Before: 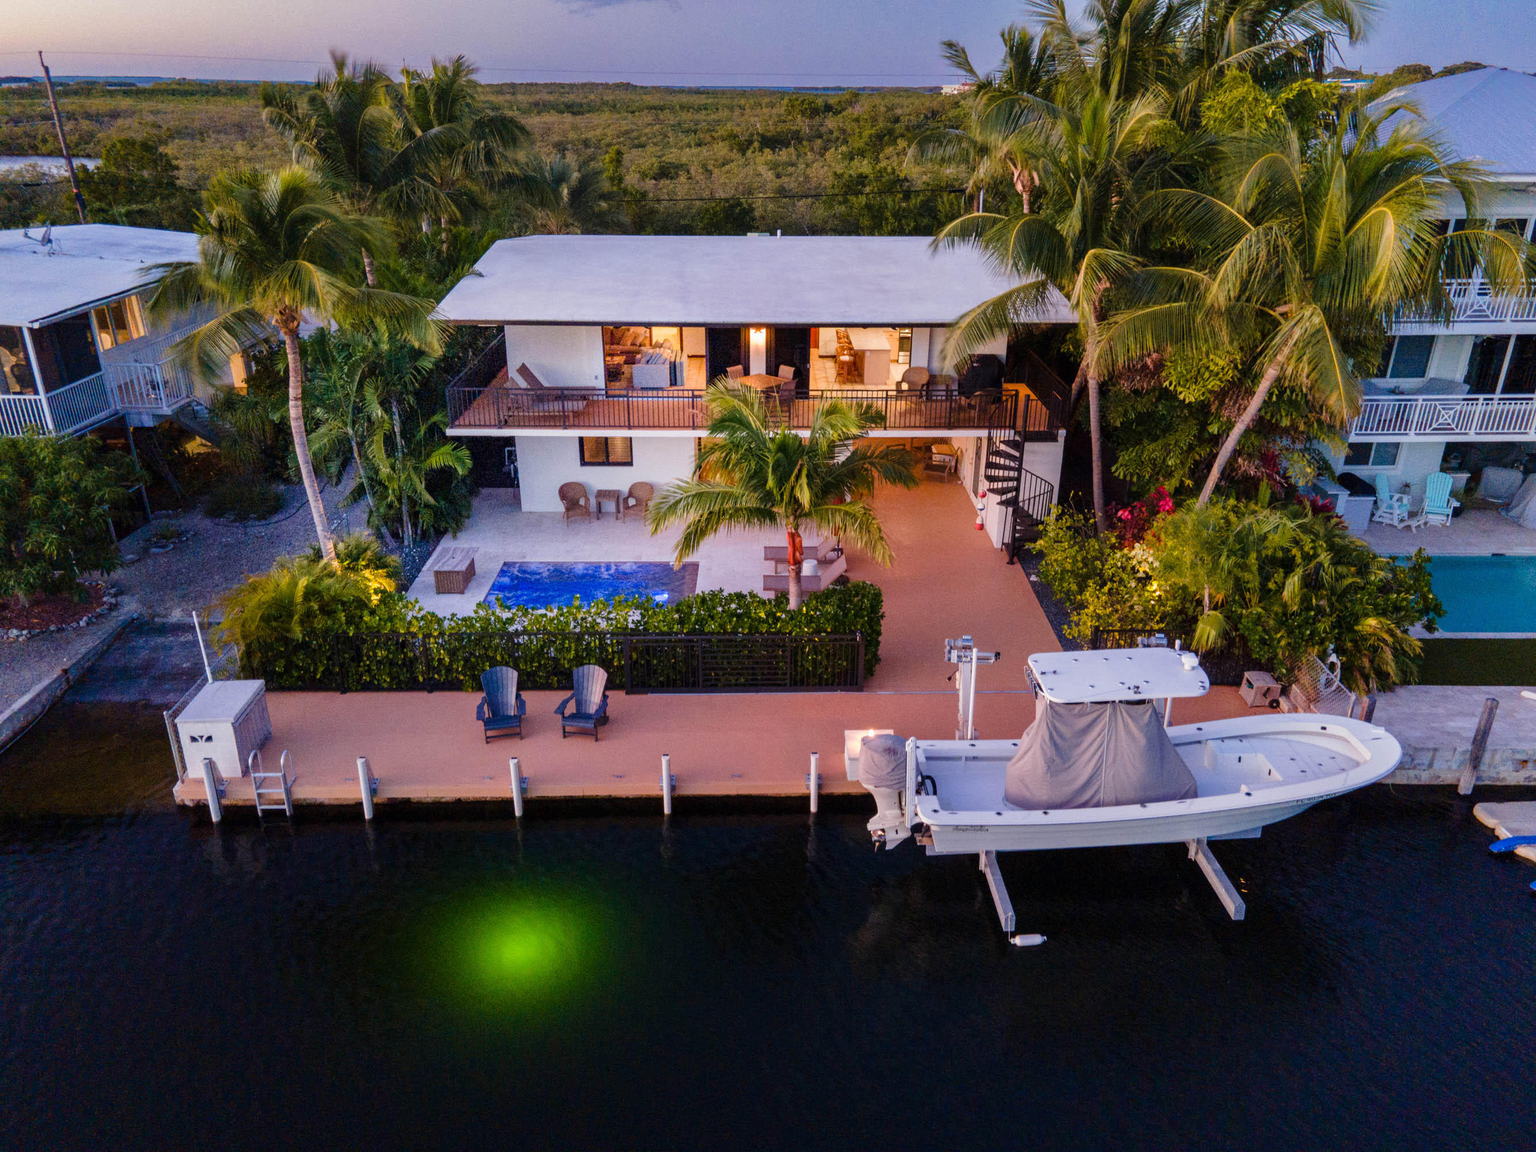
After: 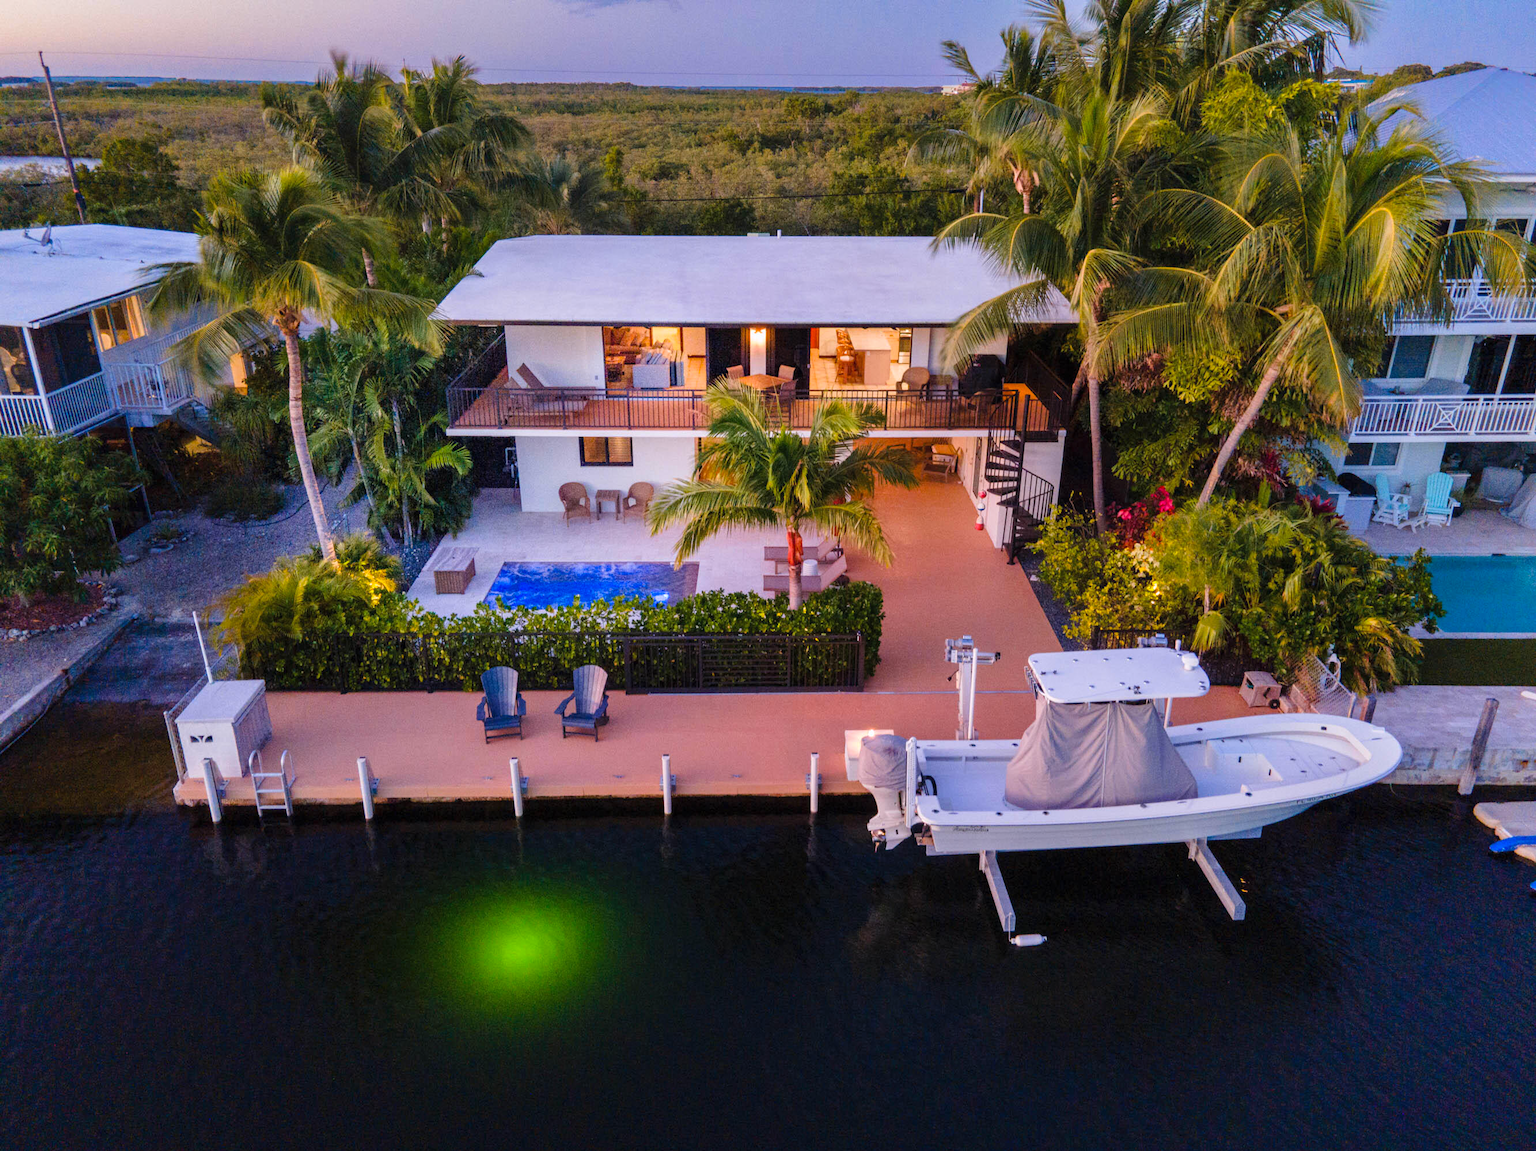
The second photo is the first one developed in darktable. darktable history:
white balance: red 1.009, blue 1.027
contrast brightness saturation: contrast 0.03, brightness 0.06, saturation 0.13
